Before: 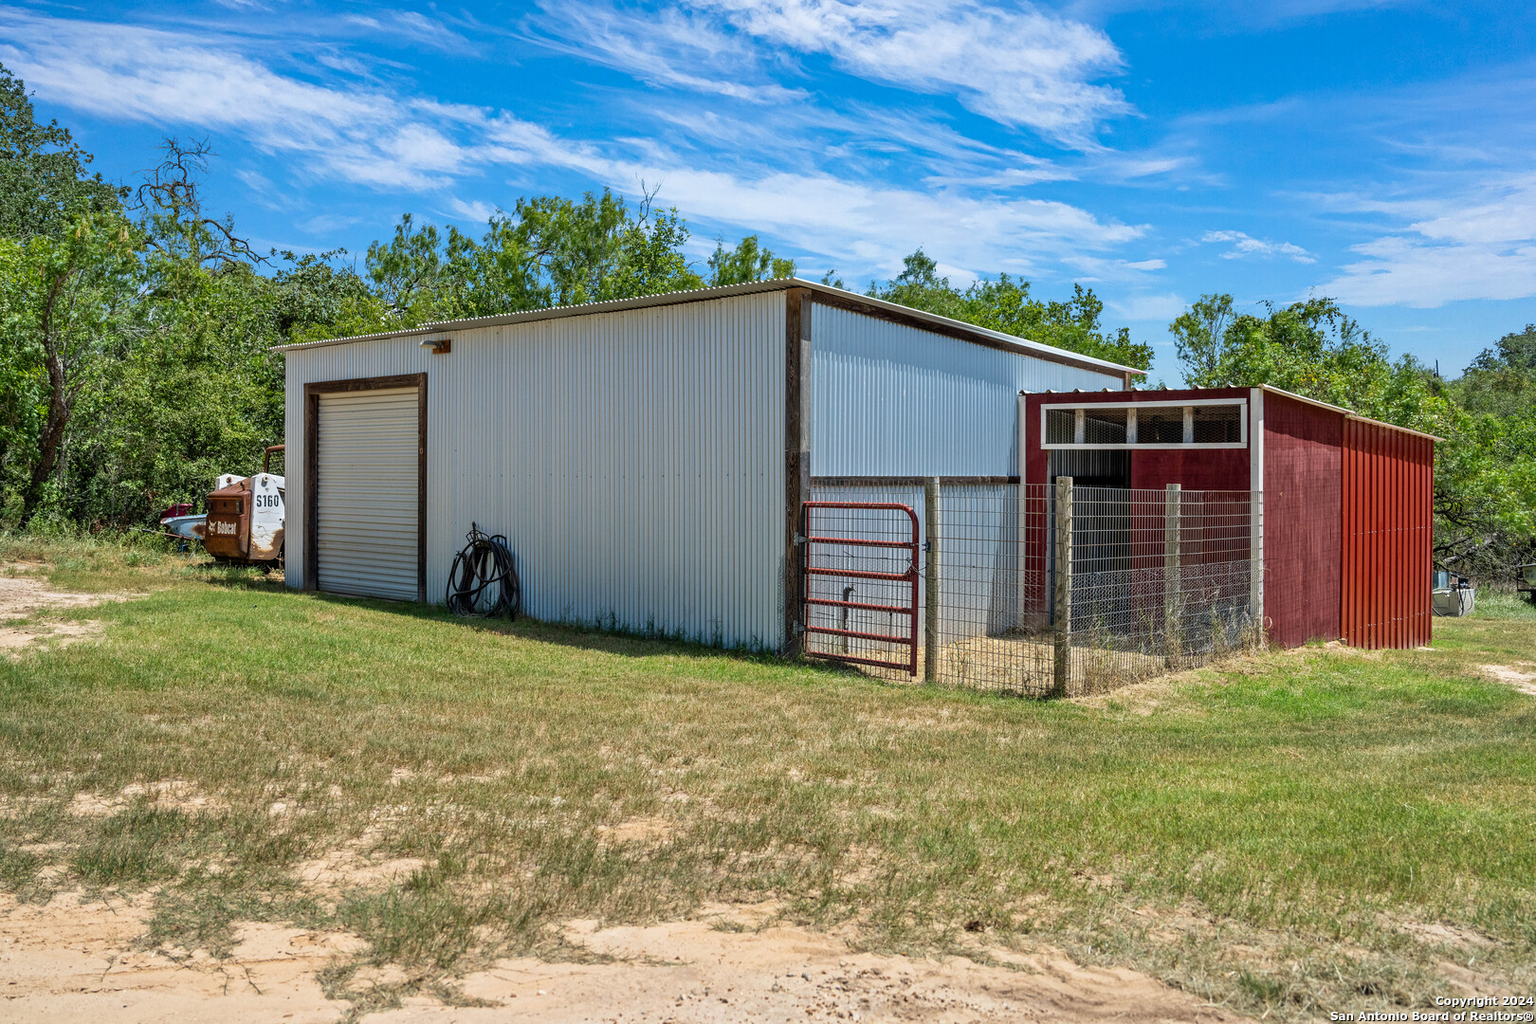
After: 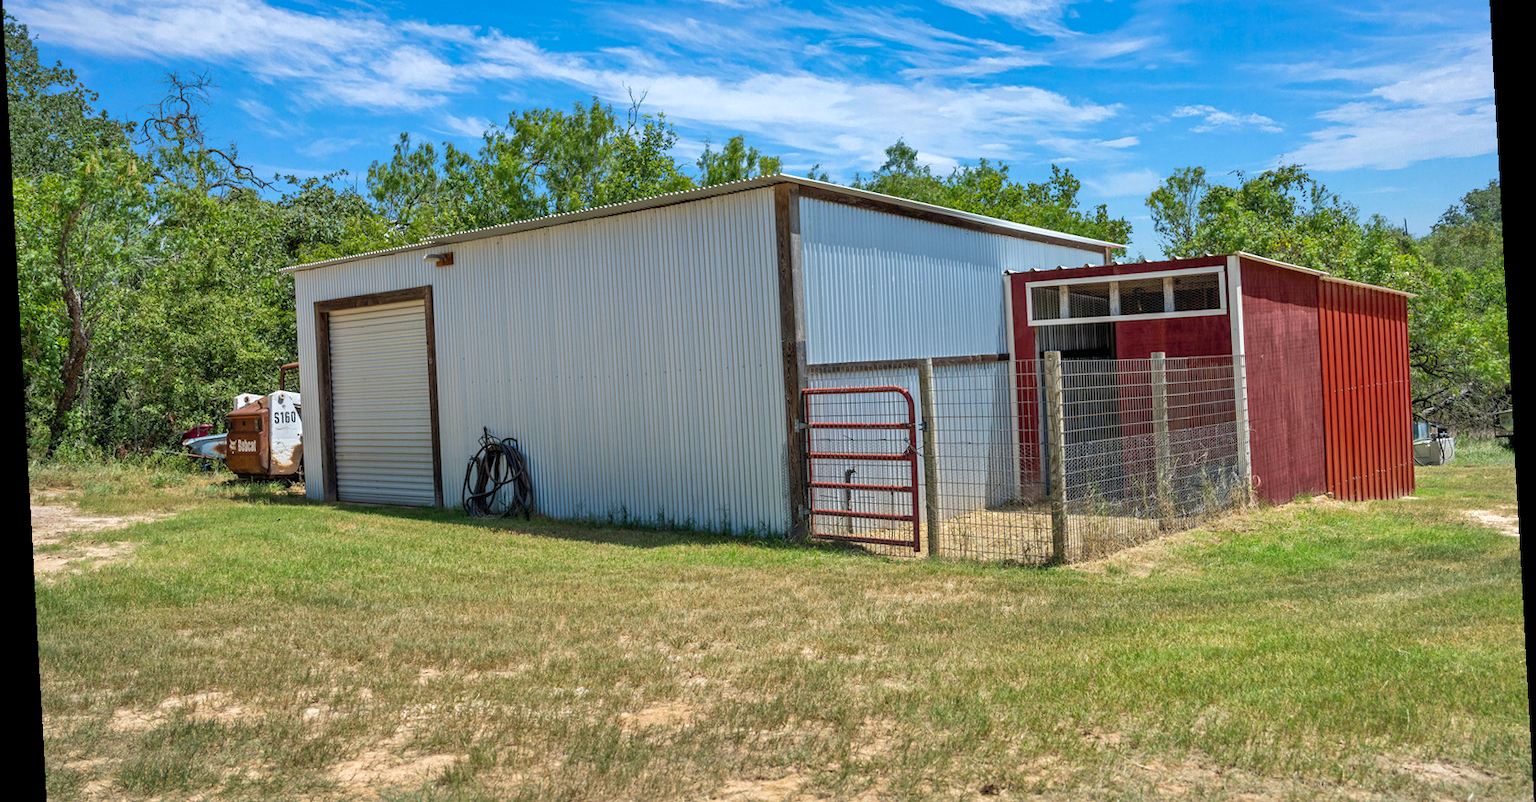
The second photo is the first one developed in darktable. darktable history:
shadows and highlights: on, module defaults
rotate and perspective: rotation -3.18°, automatic cropping off
crop and rotate: top 12.5%, bottom 12.5%
exposure: exposure 0.207 EV, compensate highlight preservation false
